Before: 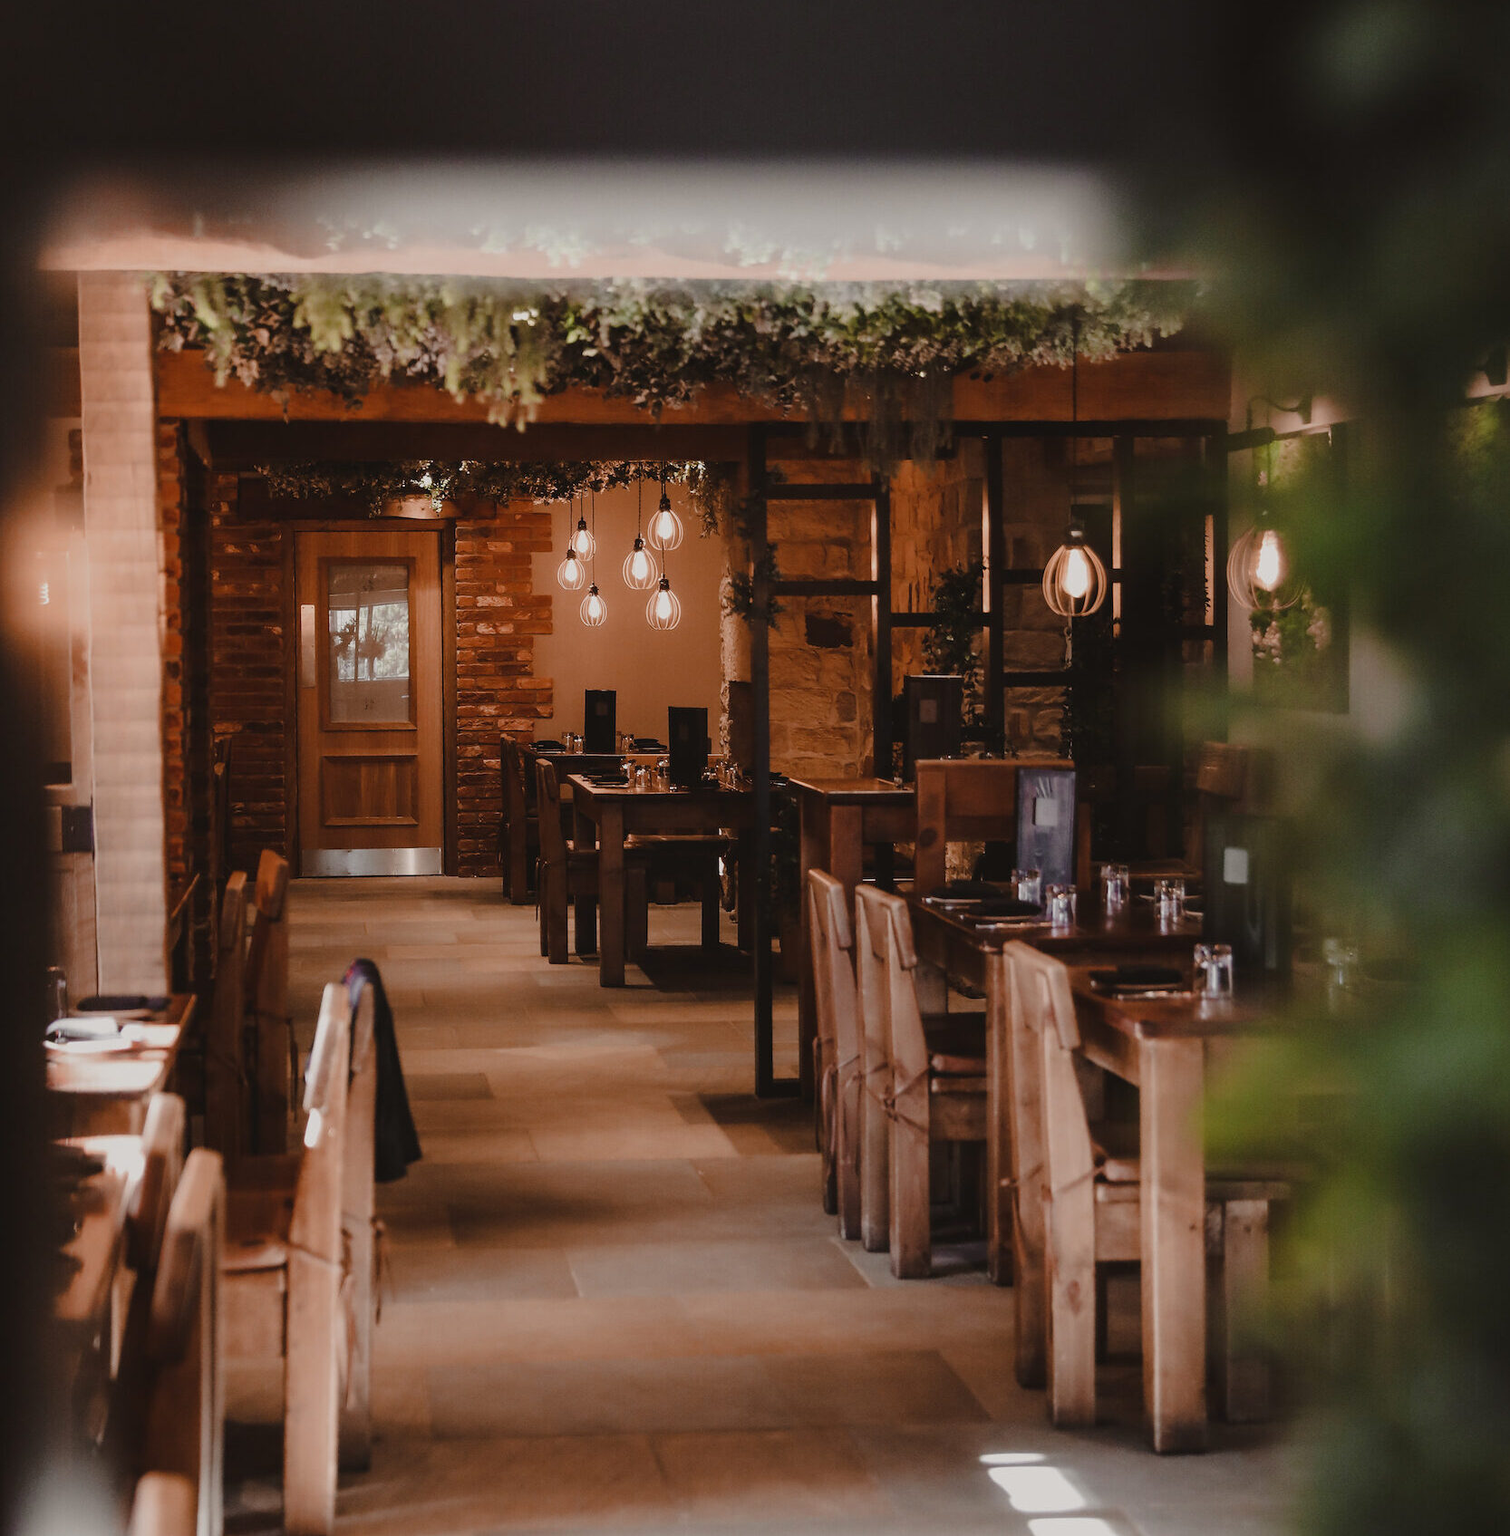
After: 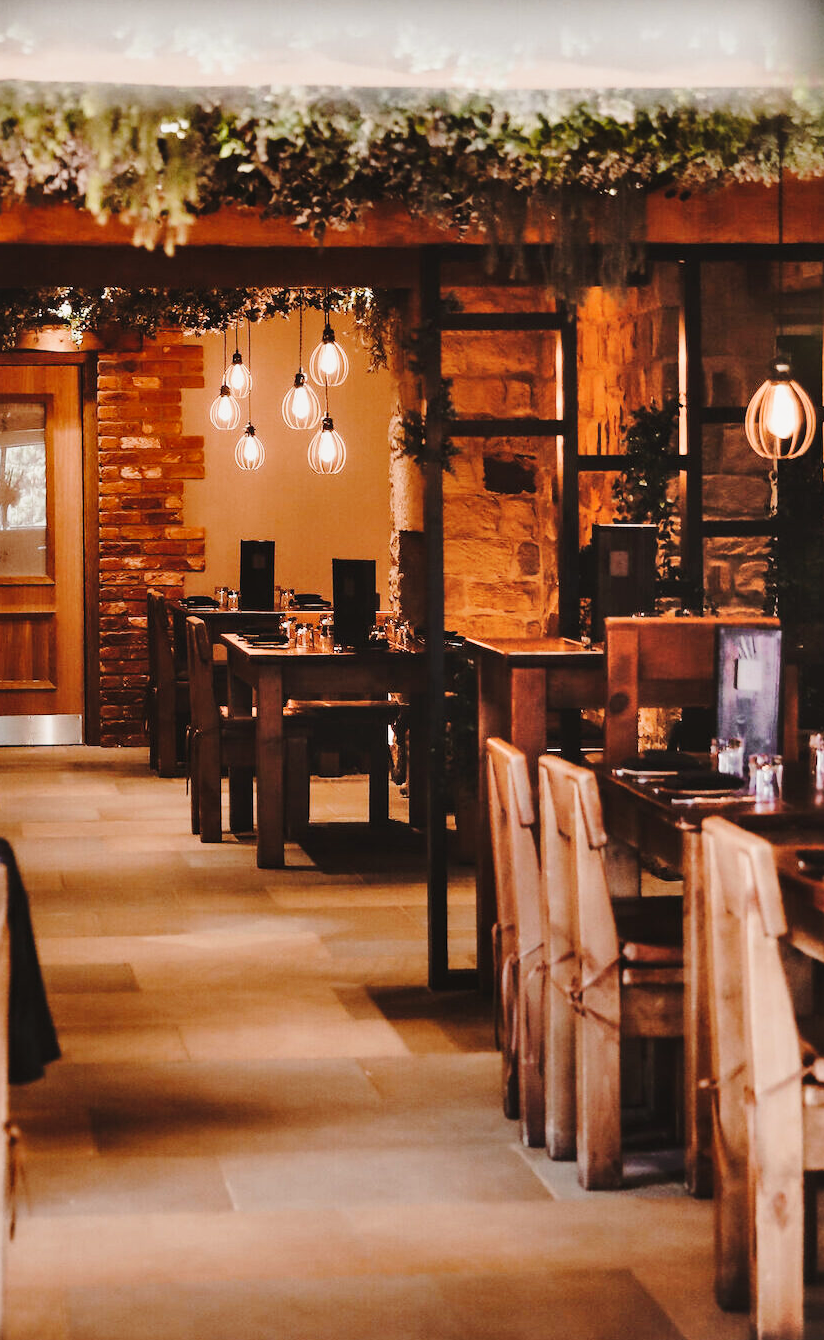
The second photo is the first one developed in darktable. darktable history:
crop and rotate: angle 0.02°, left 24.337%, top 13.074%, right 26.139%, bottom 7.797%
shadows and highlights: shadows 60.56, highlights color adjustment 32.3%, soften with gaussian
base curve: curves: ch0 [(0, 0) (0.028, 0.03) (0.121, 0.232) (0.46, 0.748) (0.859, 0.968) (1, 1)], preserve colors none
